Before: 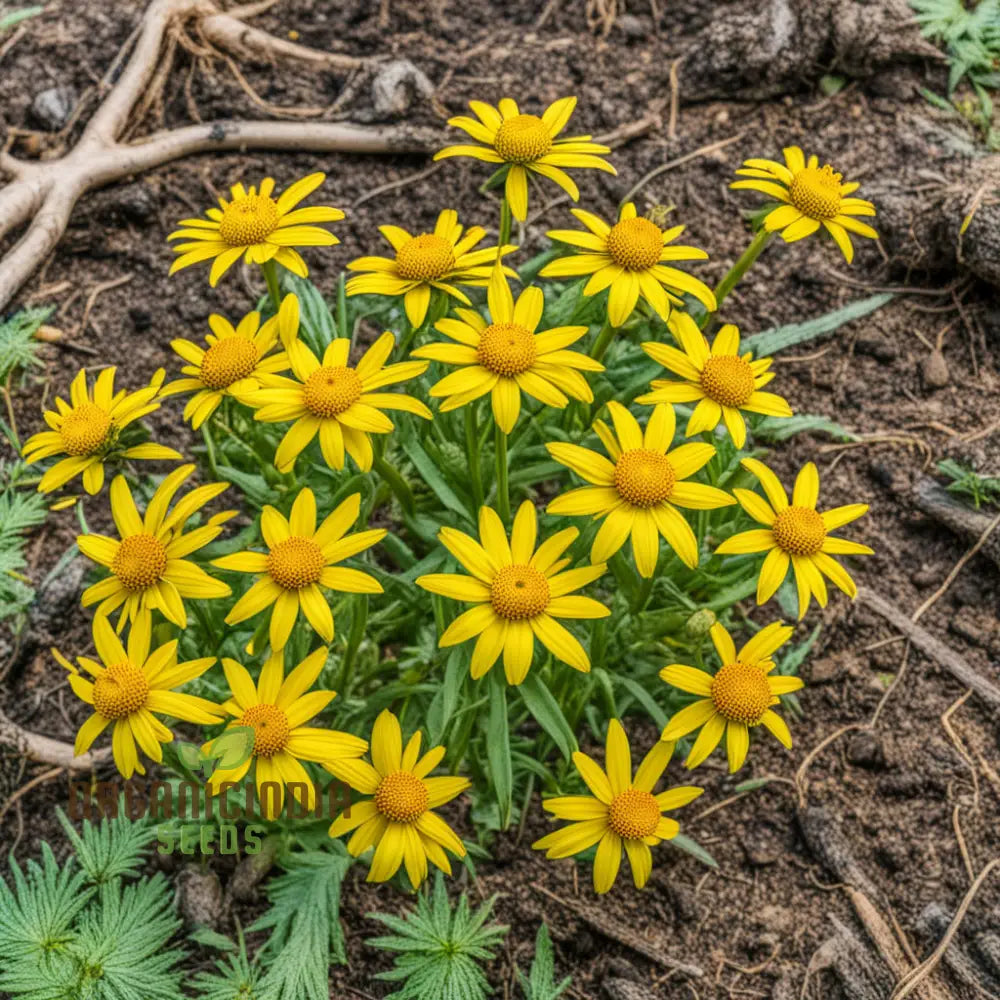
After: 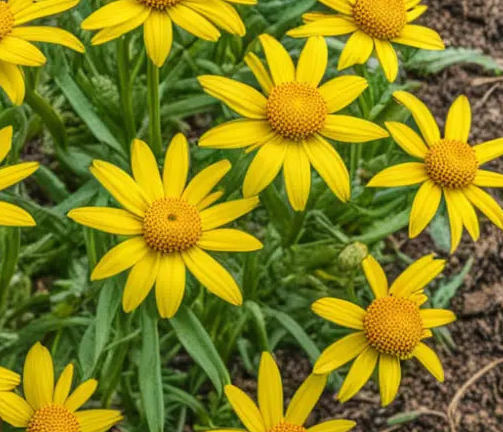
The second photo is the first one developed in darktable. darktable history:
exposure: black level correction 0, compensate highlight preservation false
crop: left 34.834%, top 36.706%, right 14.855%, bottom 20.061%
